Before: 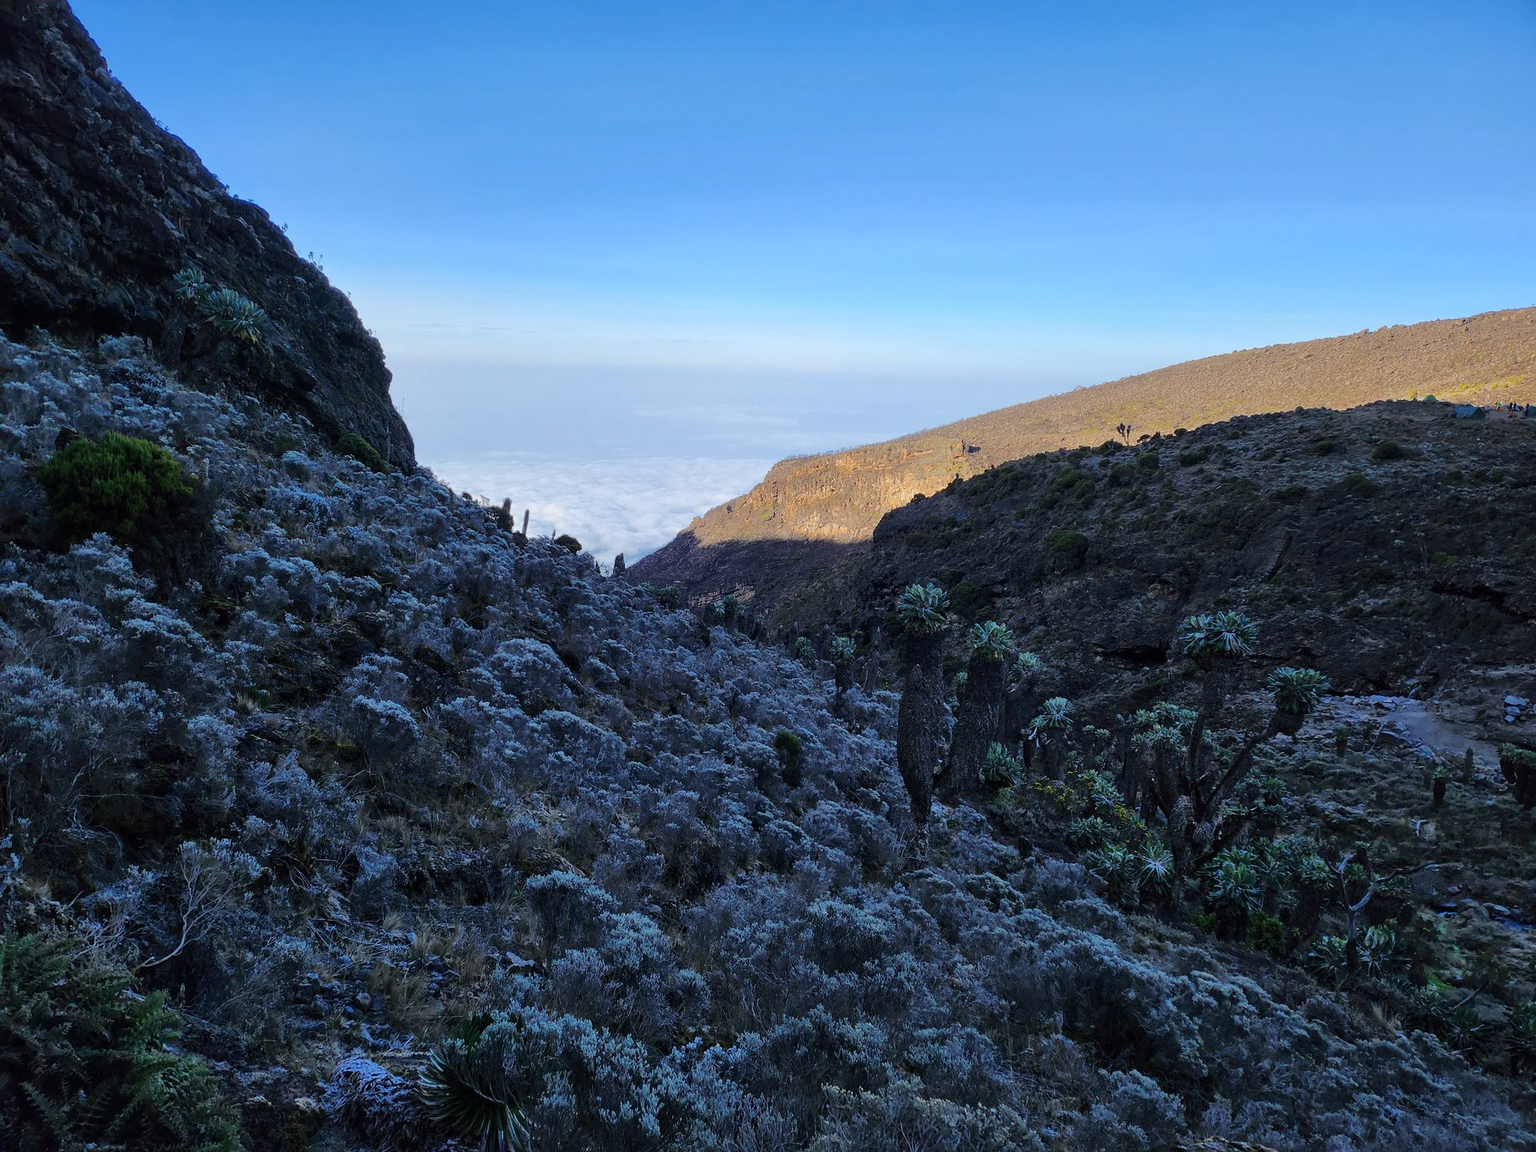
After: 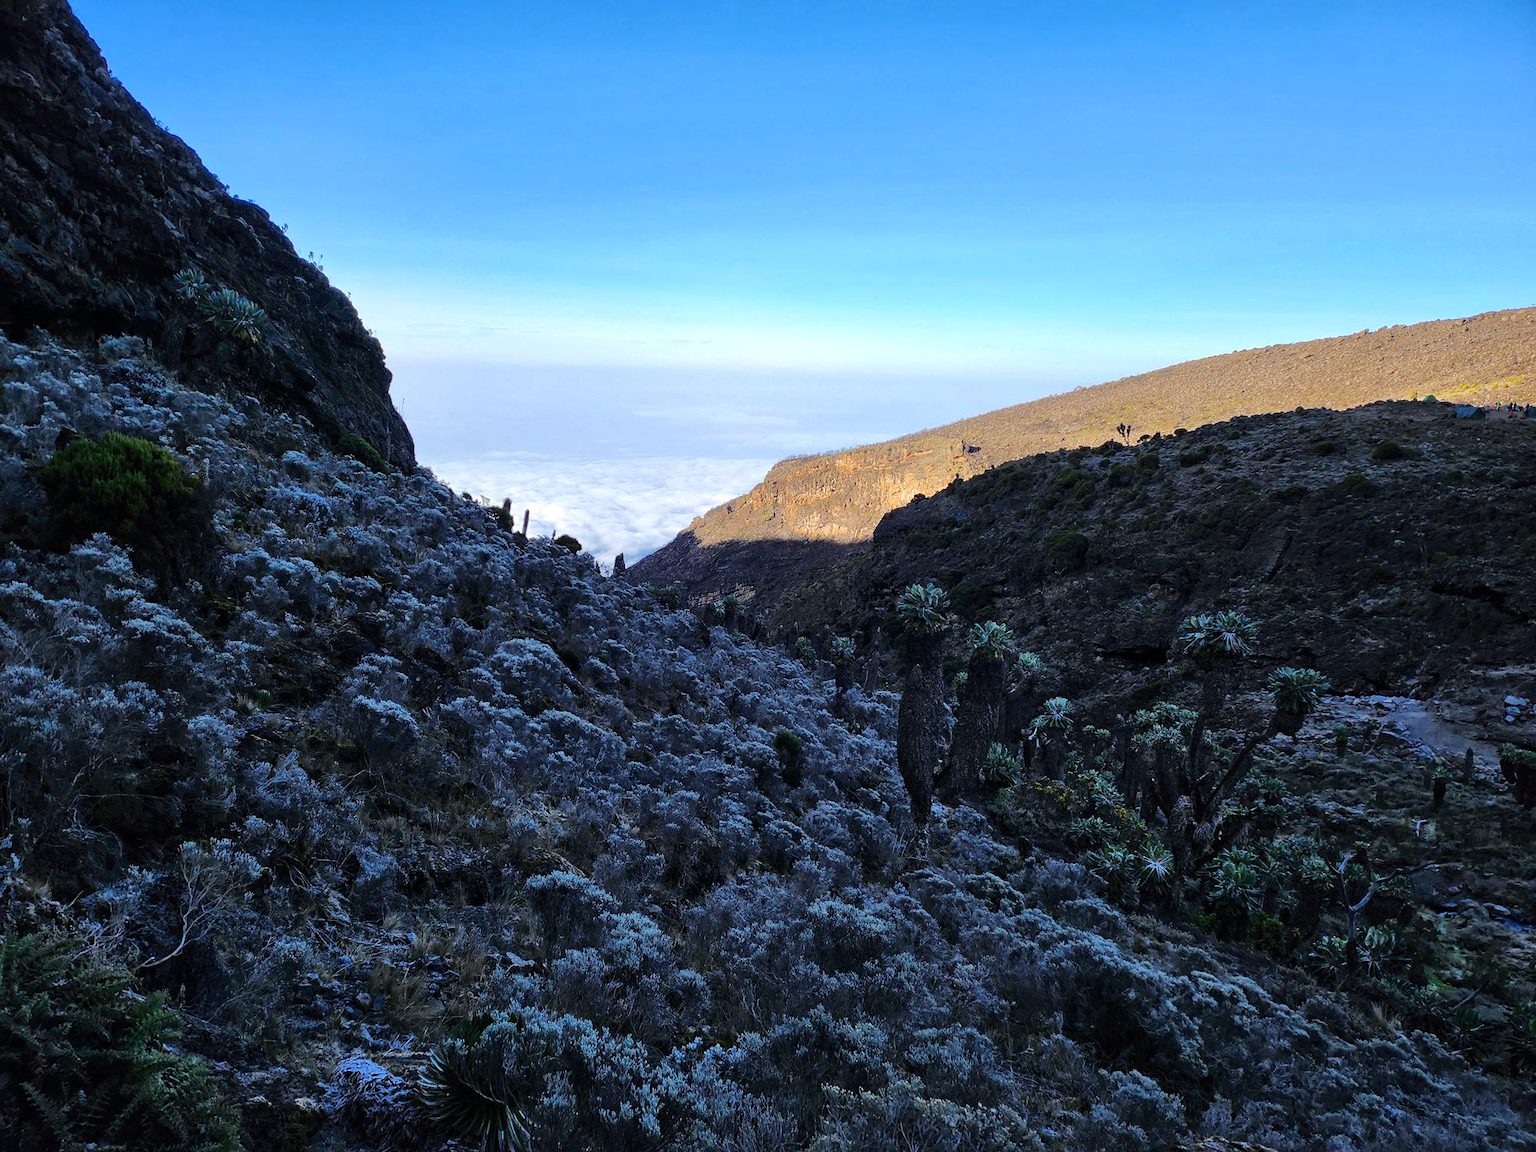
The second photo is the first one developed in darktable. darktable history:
haze removal: compatibility mode true, adaptive false
tone equalizer: -8 EV -0.417 EV, -7 EV -0.389 EV, -6 EV -0.333 EV, -5 EV -0.222 EV, -3 EV 0.222 EV, -2 EV 0.333 EV, -1 EV 0.389 EV, +0 EV 0.417 EV, edges refinement/feathering 500, mask exposure compensation -1.57 EV, preserve details no
